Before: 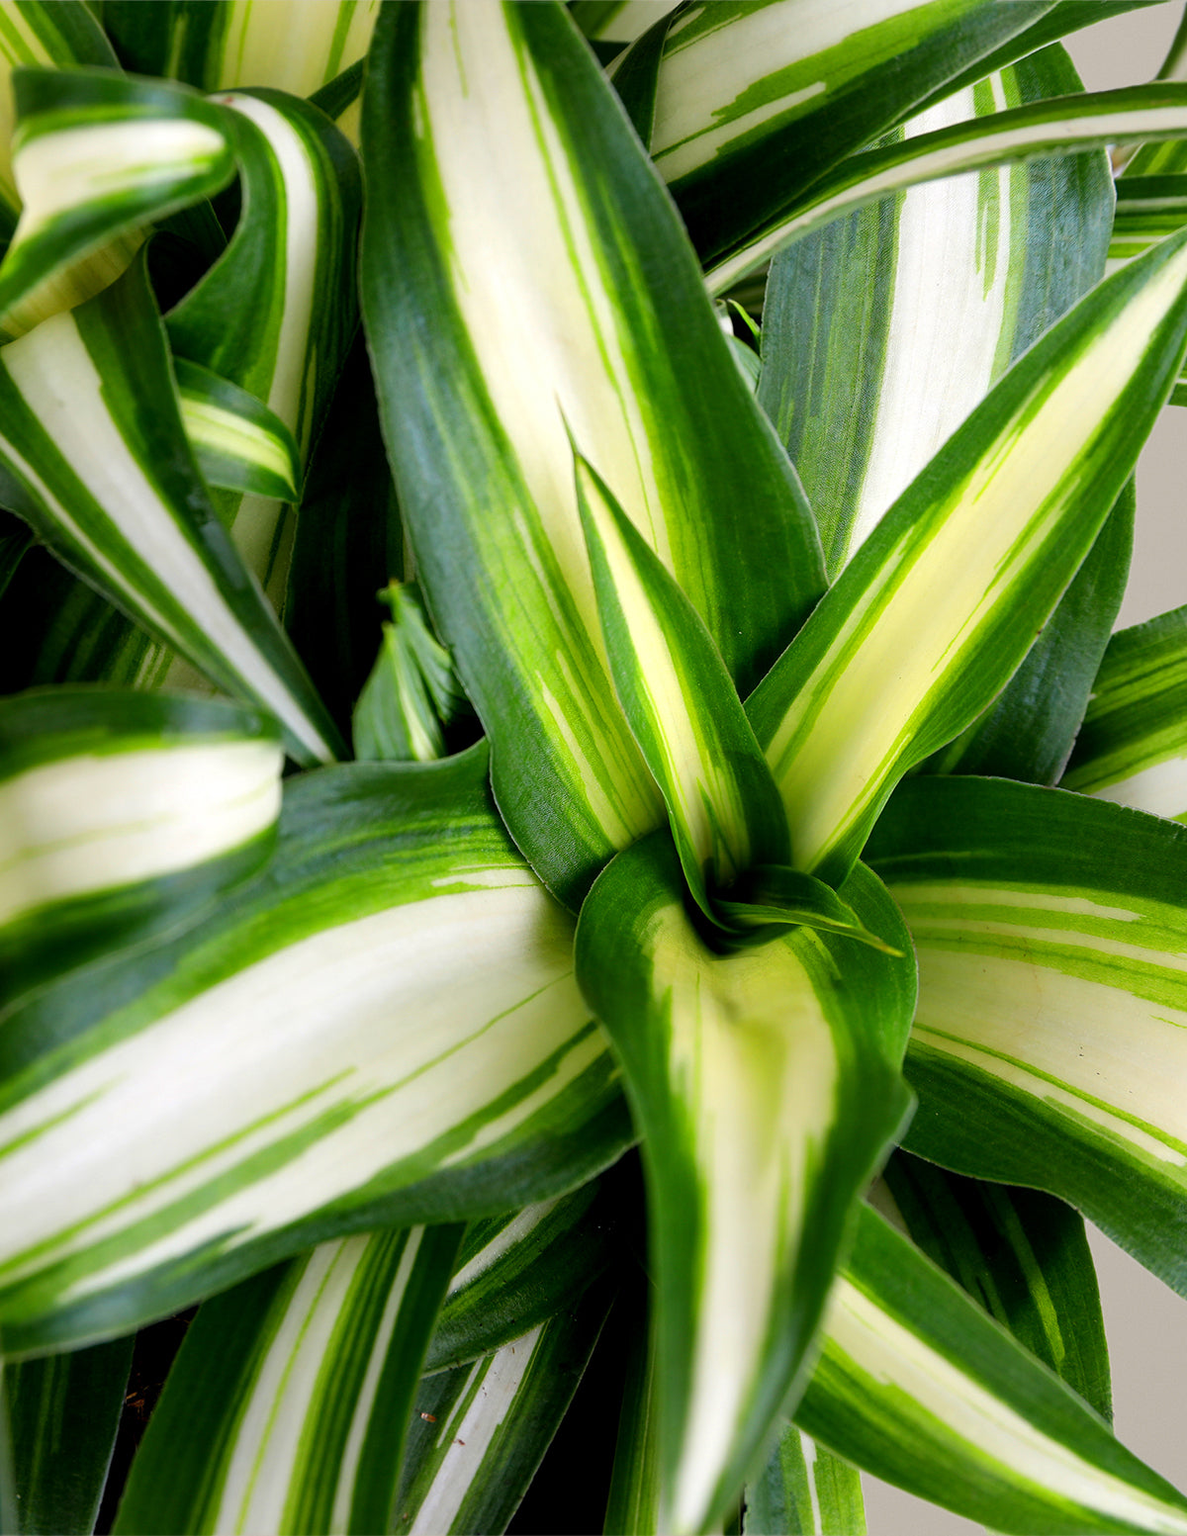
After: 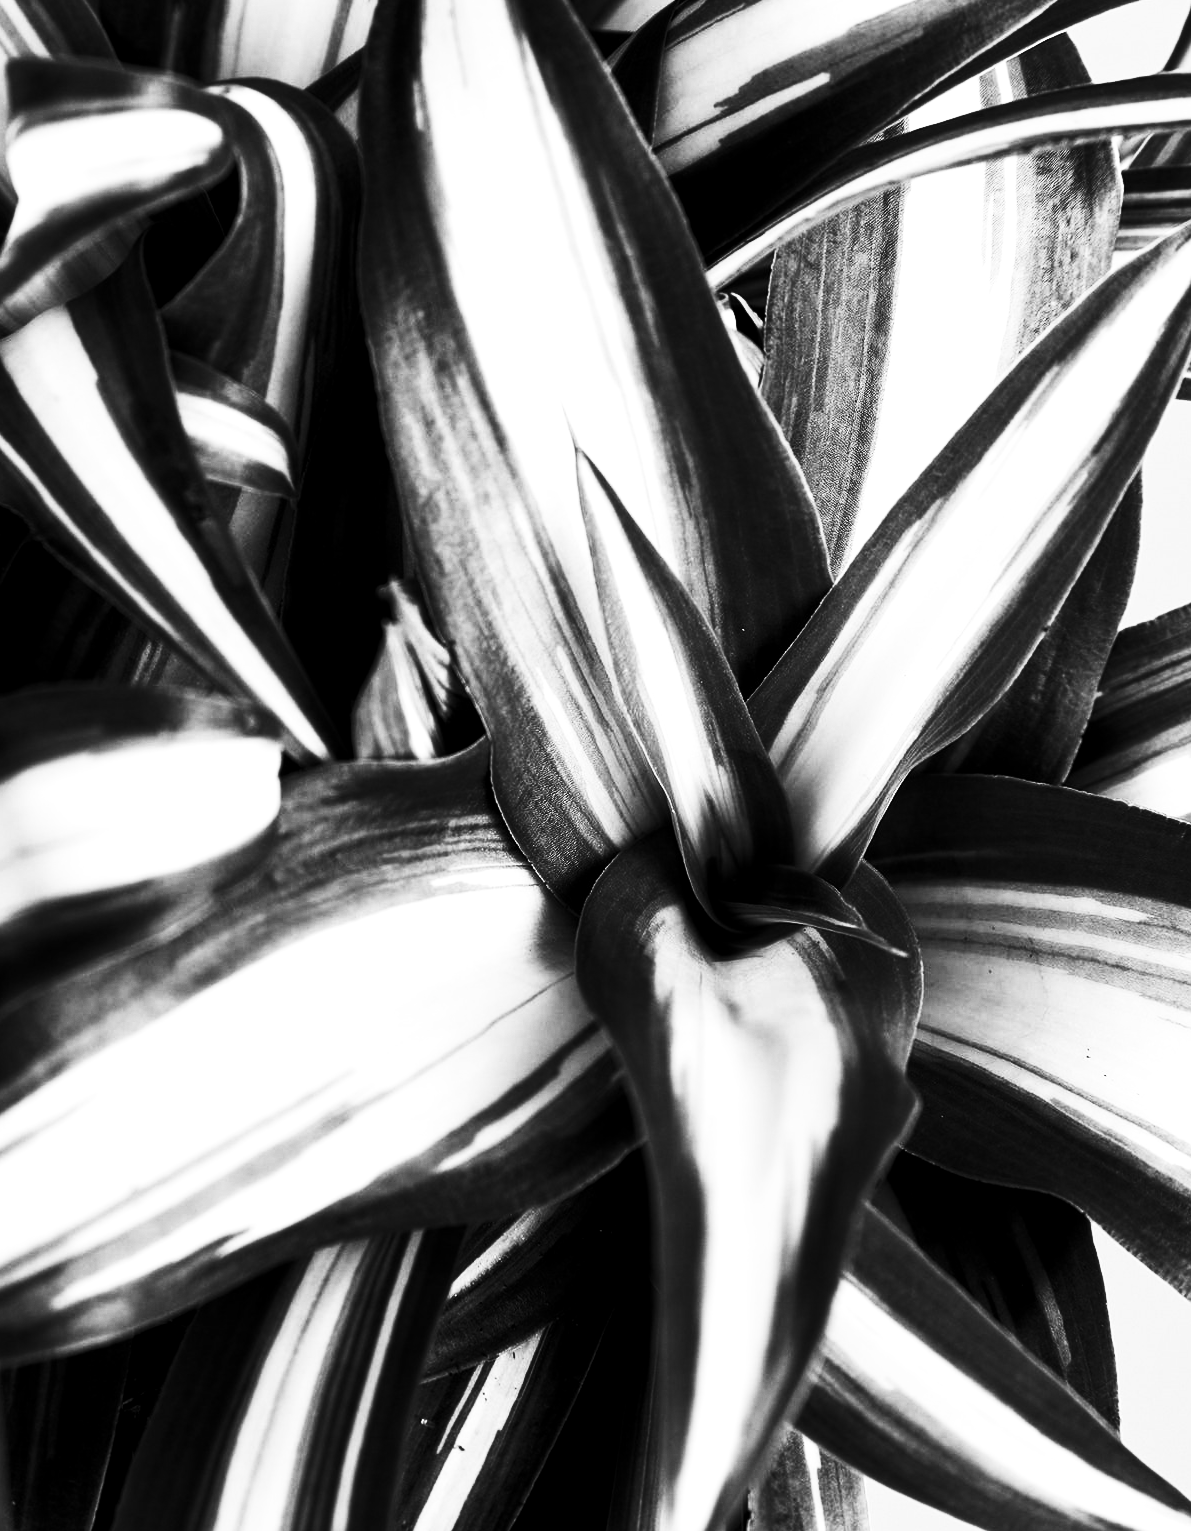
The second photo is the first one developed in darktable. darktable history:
contrast brightness saturation: contrast 0.912, brightness 0.194
local contrast: highlights 102%, shadows 99%, detail 119%, midtone range 0.2
color calibration: output gray [0.21, 0.42, 0.37, 0], illuminant same as pipeline (D50), adaptation XYZ, x 0.347, y 0.357, temperature 5007.4 K
crop: left 0.472%, top 0.694%, right 0.228%, bottom 0.674%
